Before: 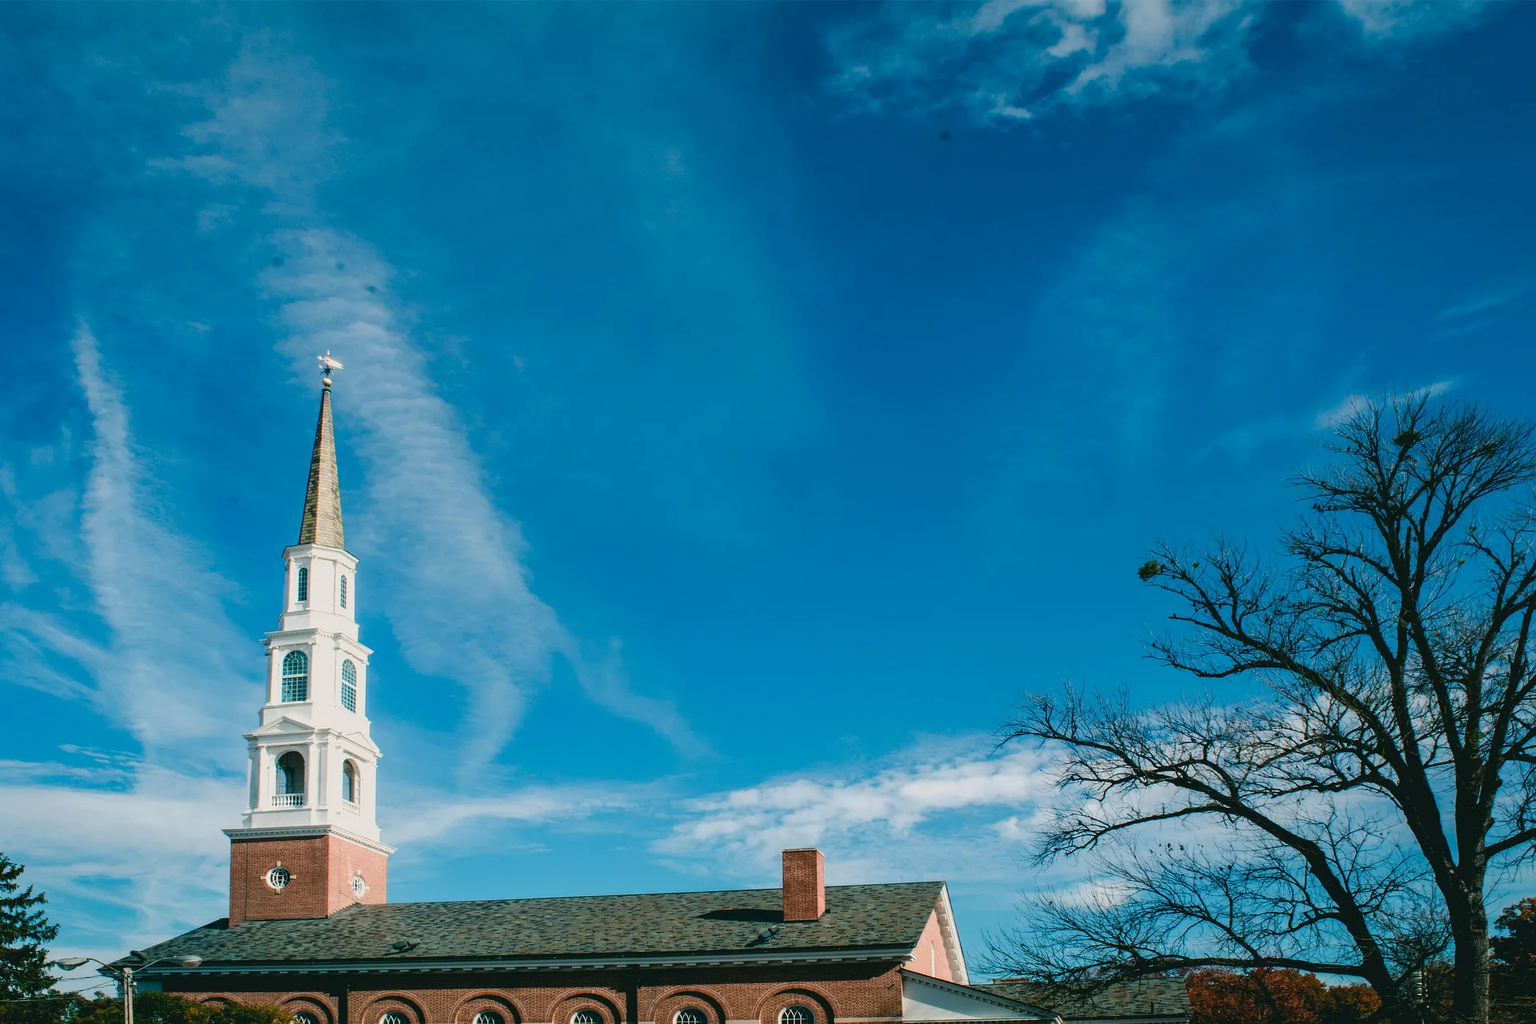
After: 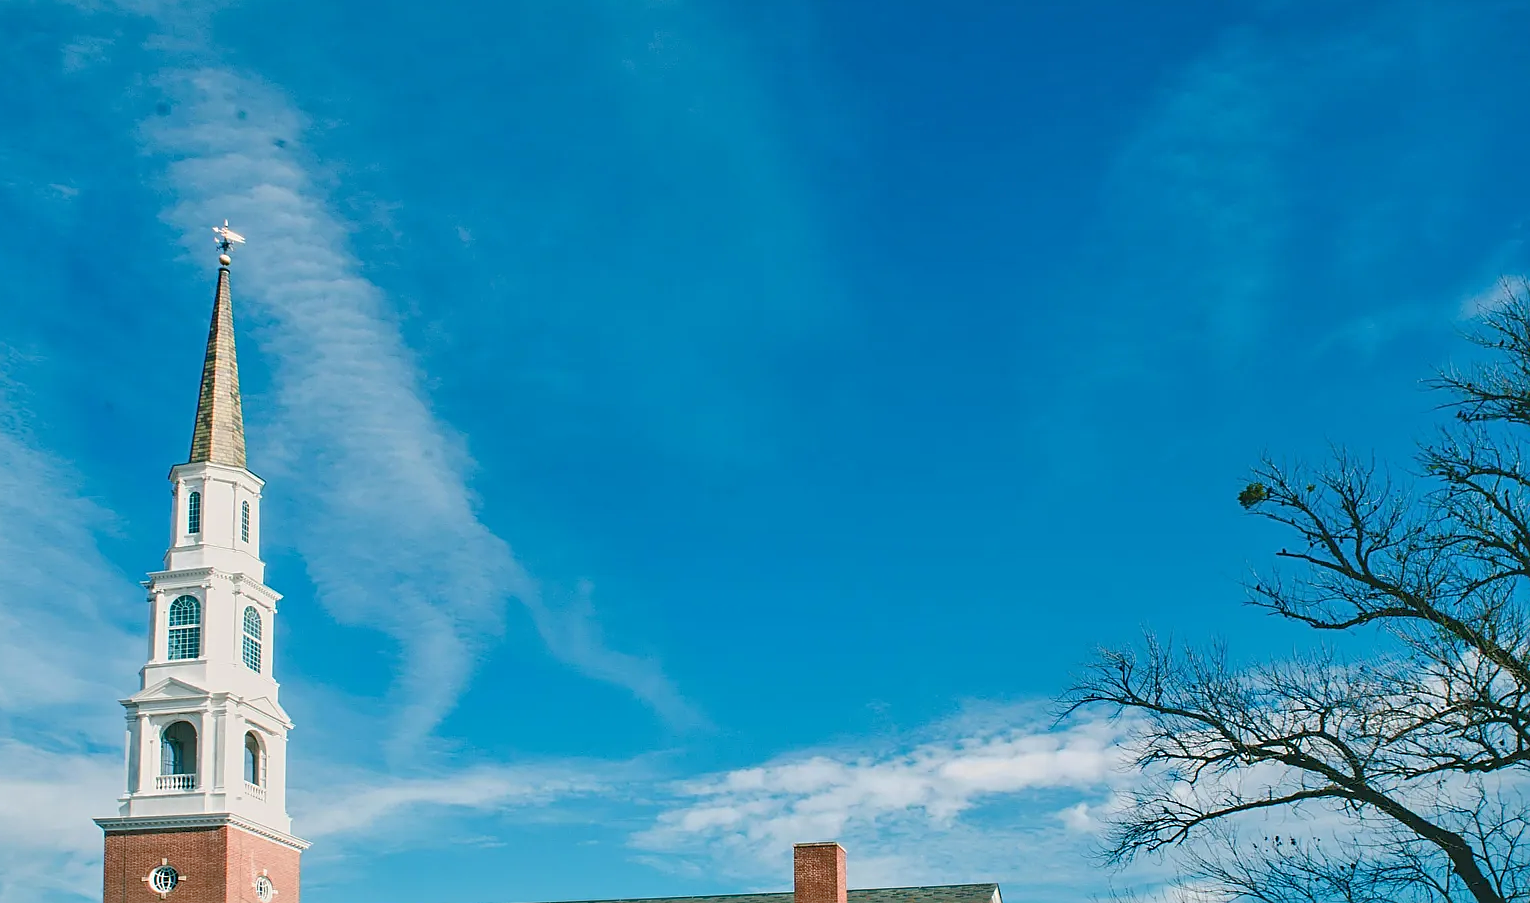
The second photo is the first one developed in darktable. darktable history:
crop: left 9.612%, top 17.102%, right 10.666%, bottom 12.351%
sharpen: amount 0.557
tone equalizer: -7 EV 0.151 EV, -6 EV 0.638 EV, -5 EV 1.16 EV, -4 EV 1.37 EV, -3 EV 1.13 EV, -2 EV 0.6 EV, -1 EV 0.159 EV
